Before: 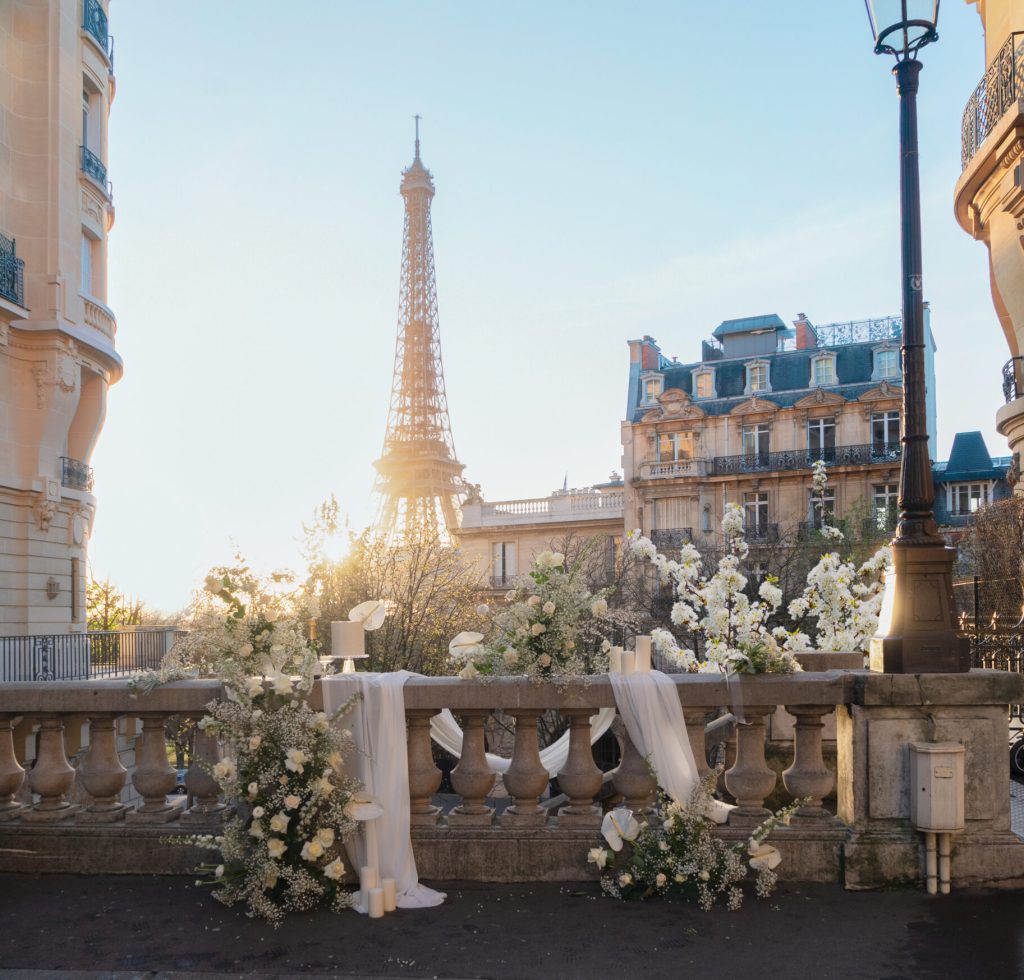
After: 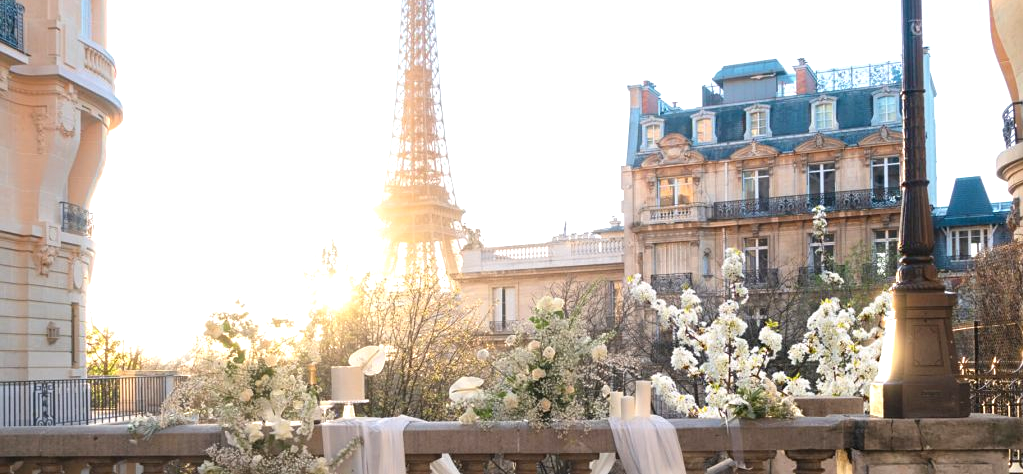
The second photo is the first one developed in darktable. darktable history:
sharpen: amount 0.2
crop and rotate: top 26.056%, bottom 25.543%
exposure: exposure 0.636 EV, compensate highlight preservation false
